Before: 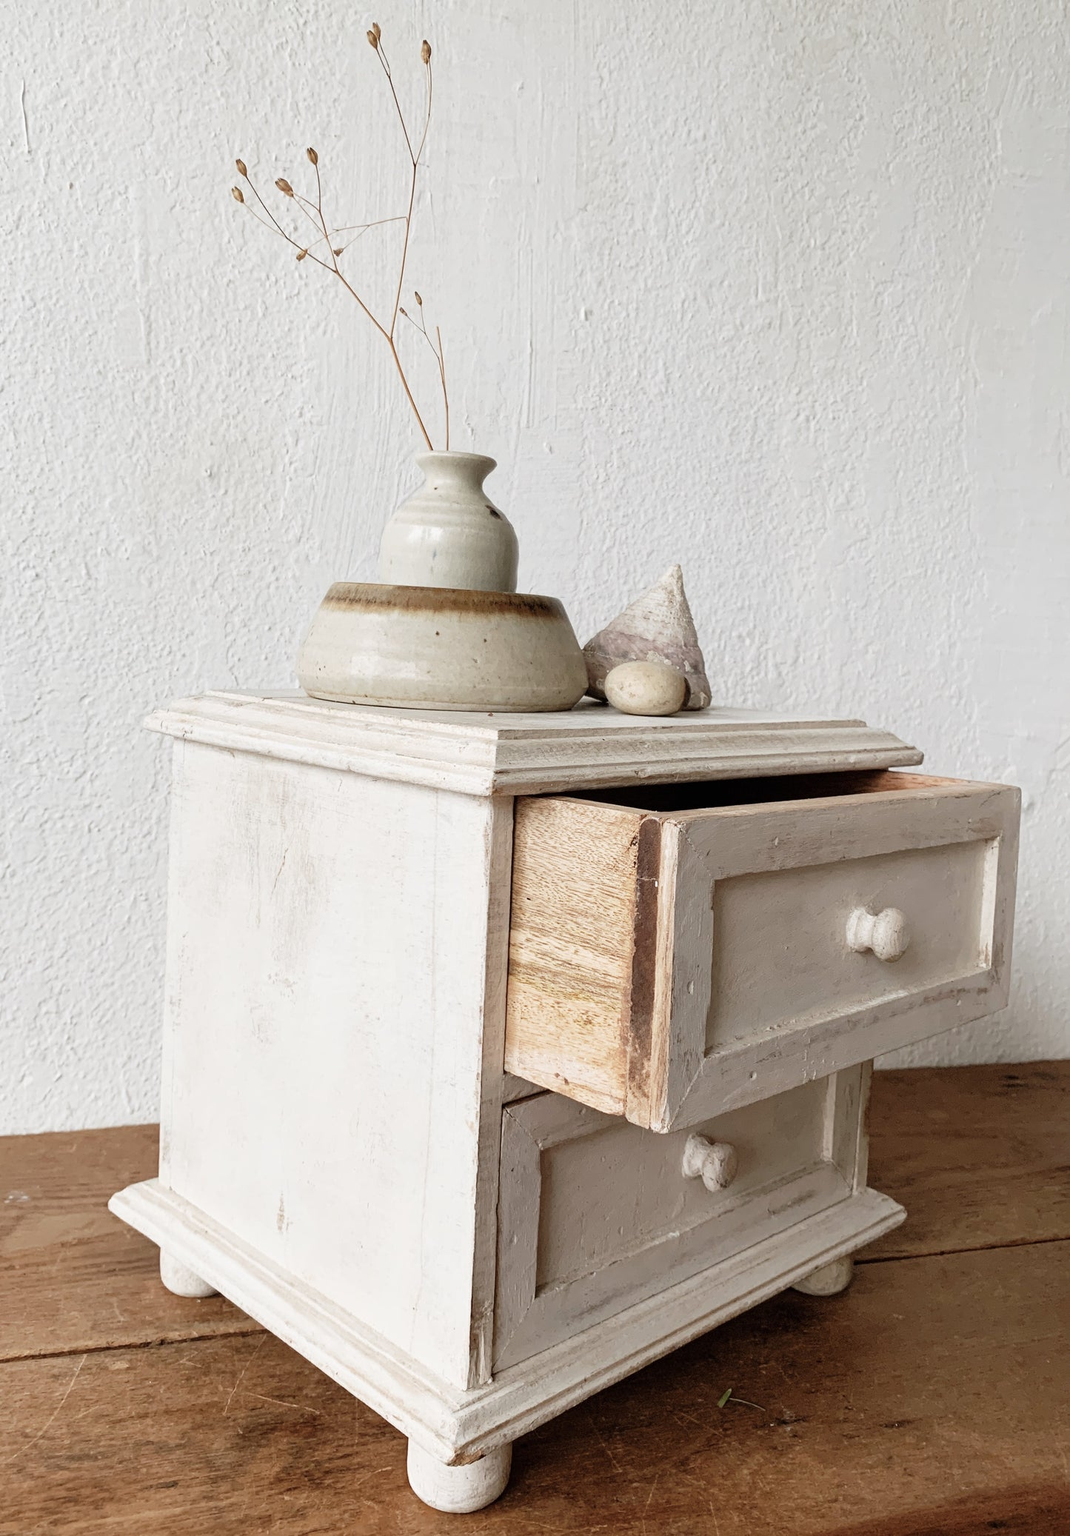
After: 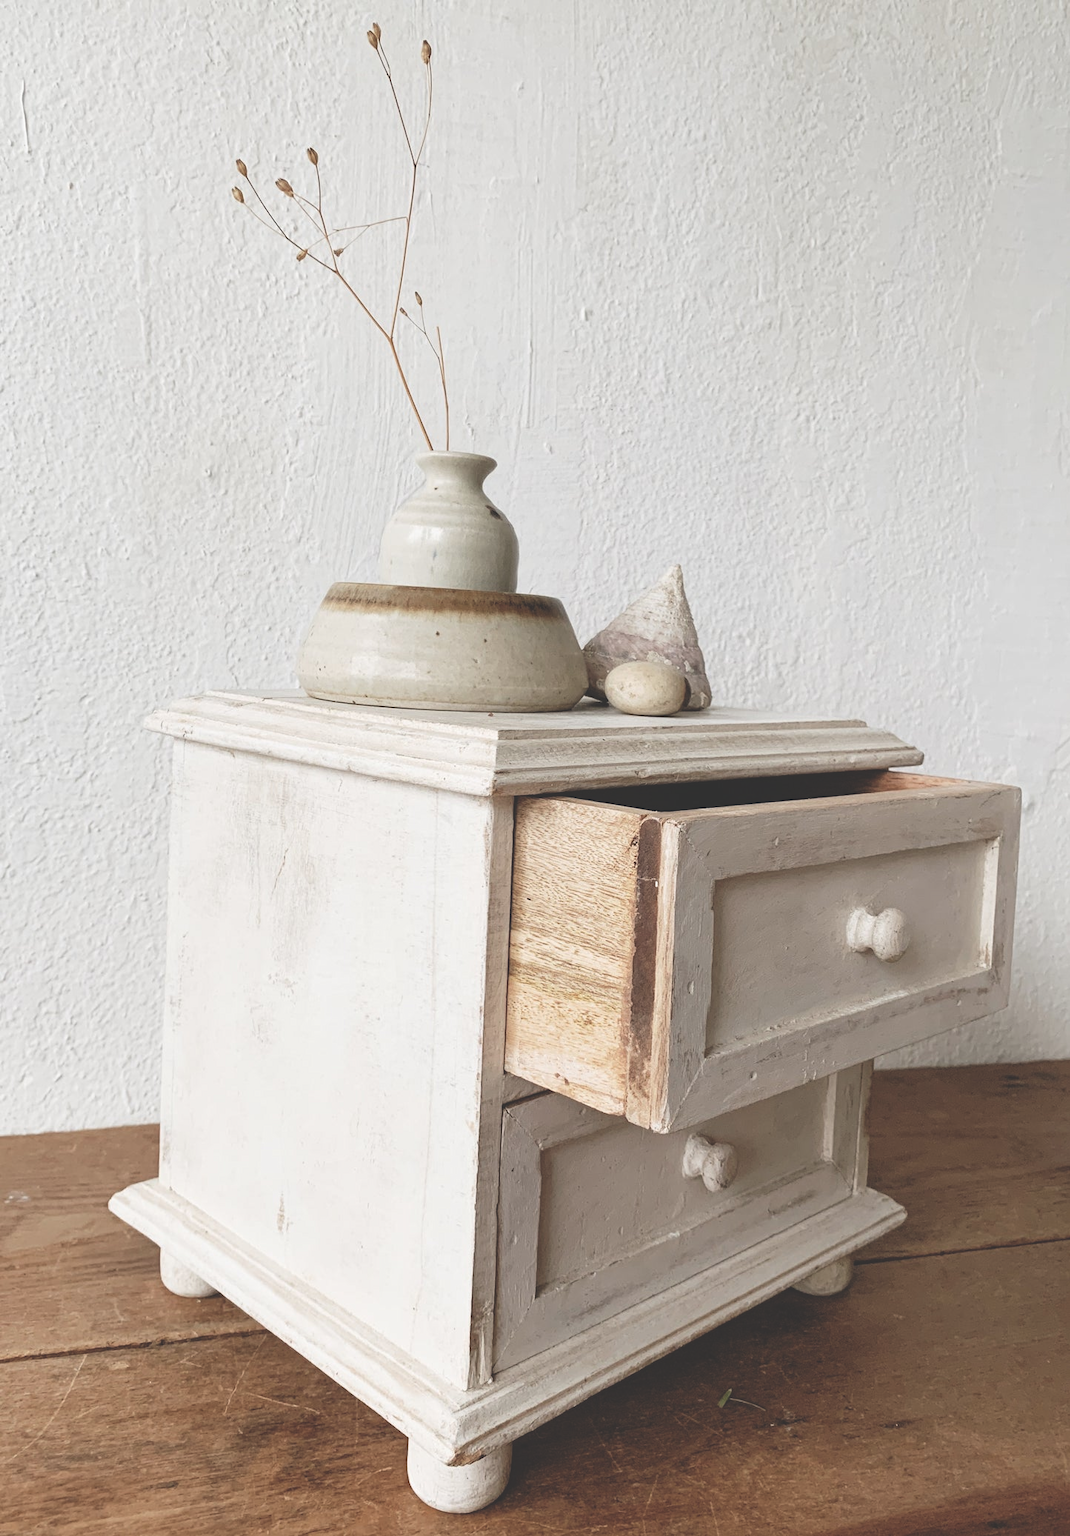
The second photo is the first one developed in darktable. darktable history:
exposure: black level correction -0.03, compensate exposure bias true, compensate highlight preservation false
